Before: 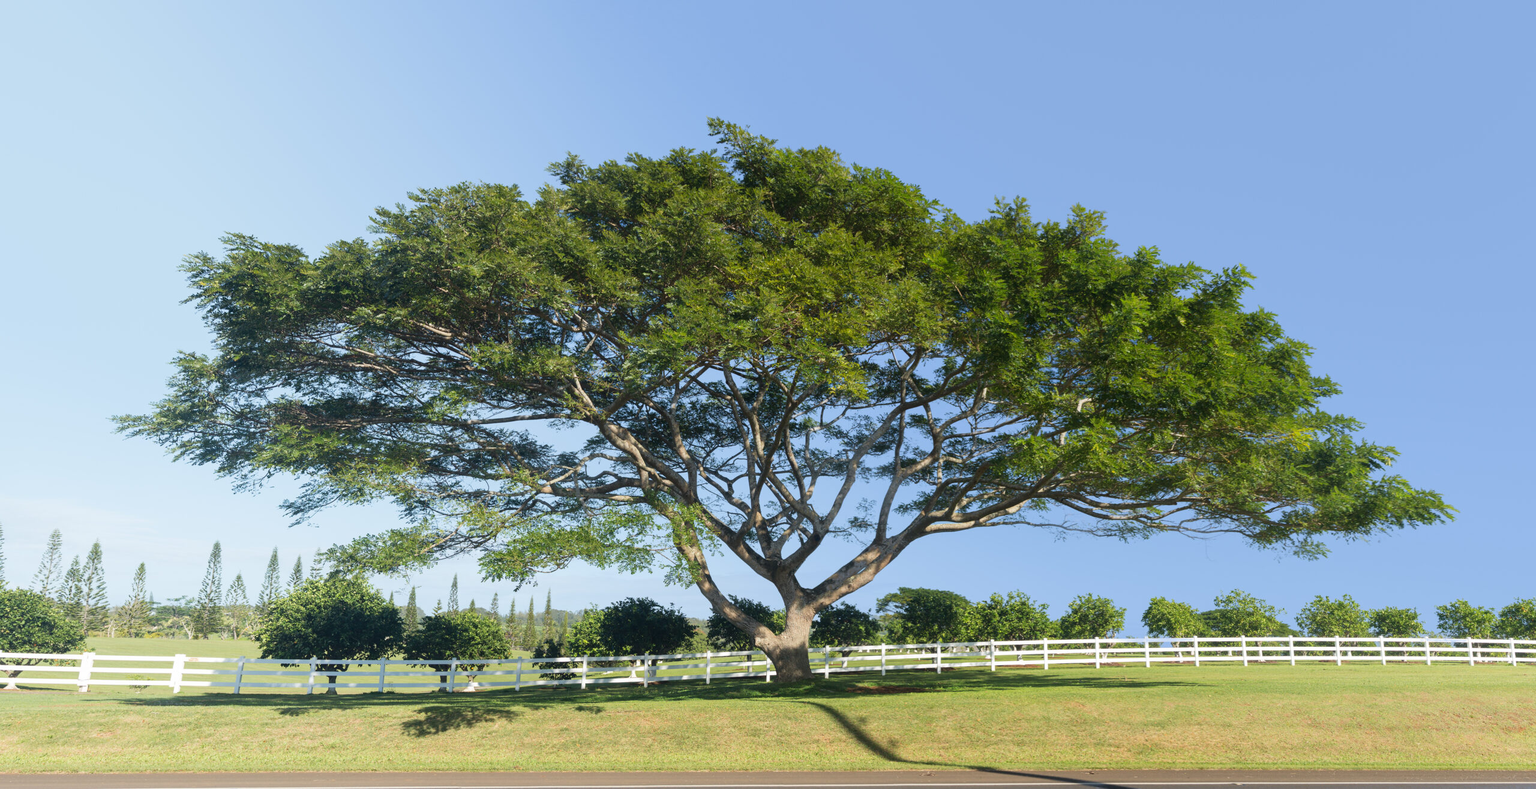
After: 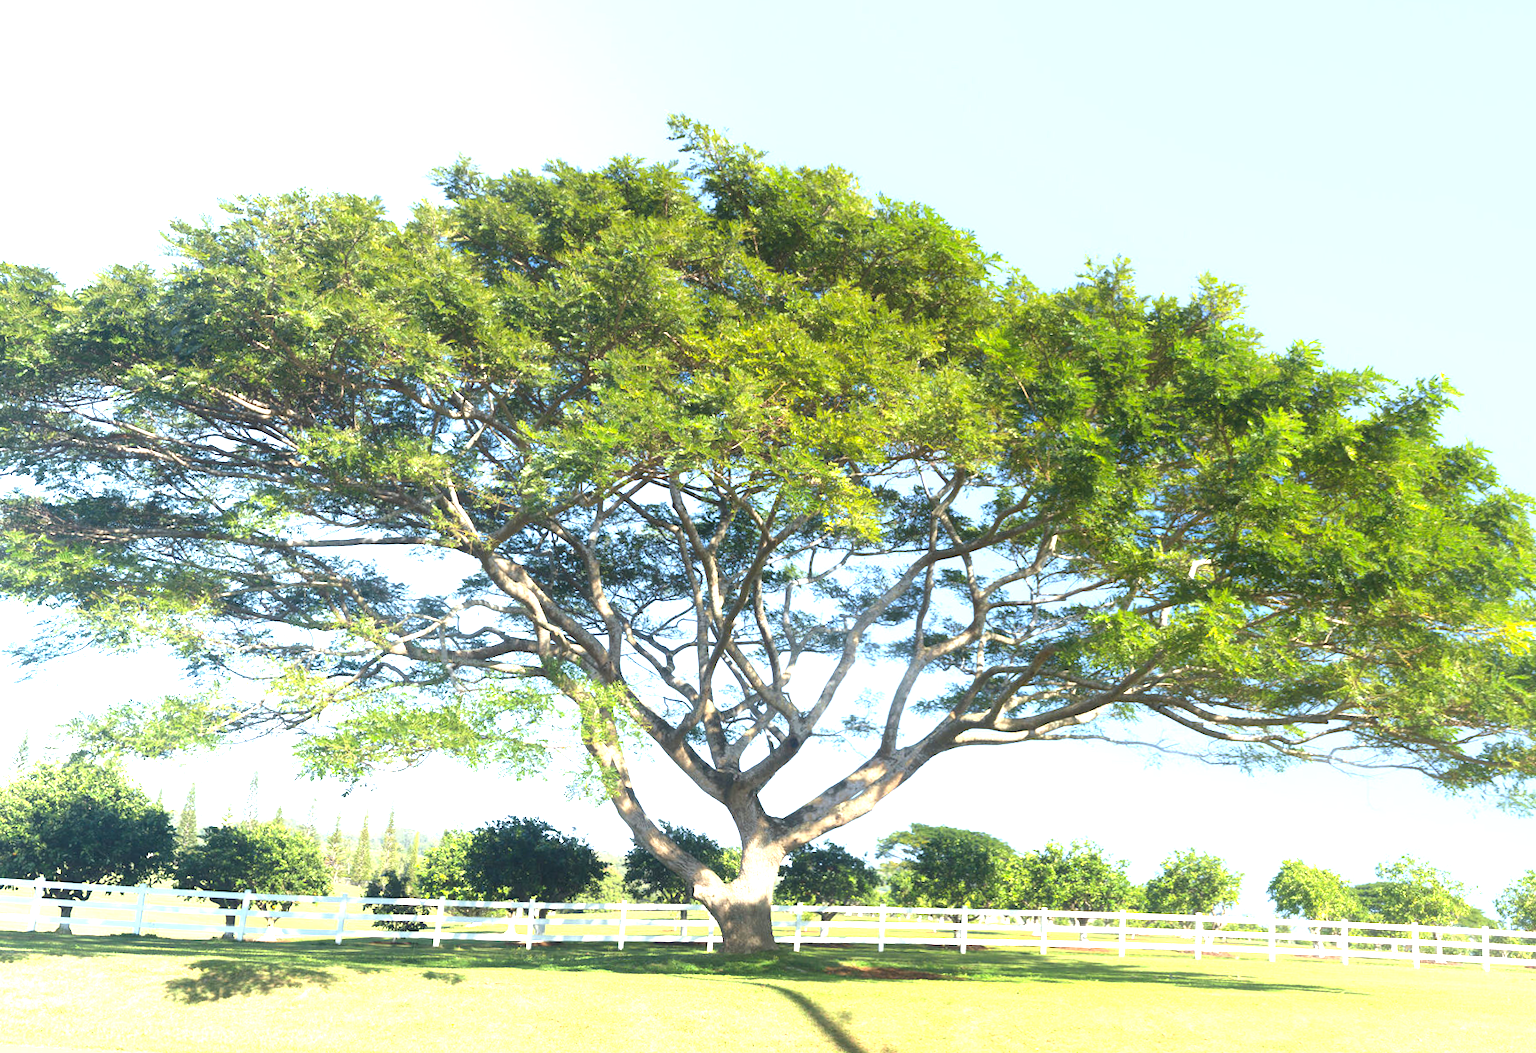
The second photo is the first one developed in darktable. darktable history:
contrast equalizer: y [[0.506, 0.531, 0.562, 0.606, 0.638, 0.669], [0.5 ×6], [0.5 ×6], [0 ×6], [0 ×6]], mix -0.304
crop and rotate: angle -3.23°, left 14.256%, top 0.019%, right 10.833%, bottom 0.034%
exposure: black level correction 0, exposure 1.684 EV, compensate highlight preservation false
